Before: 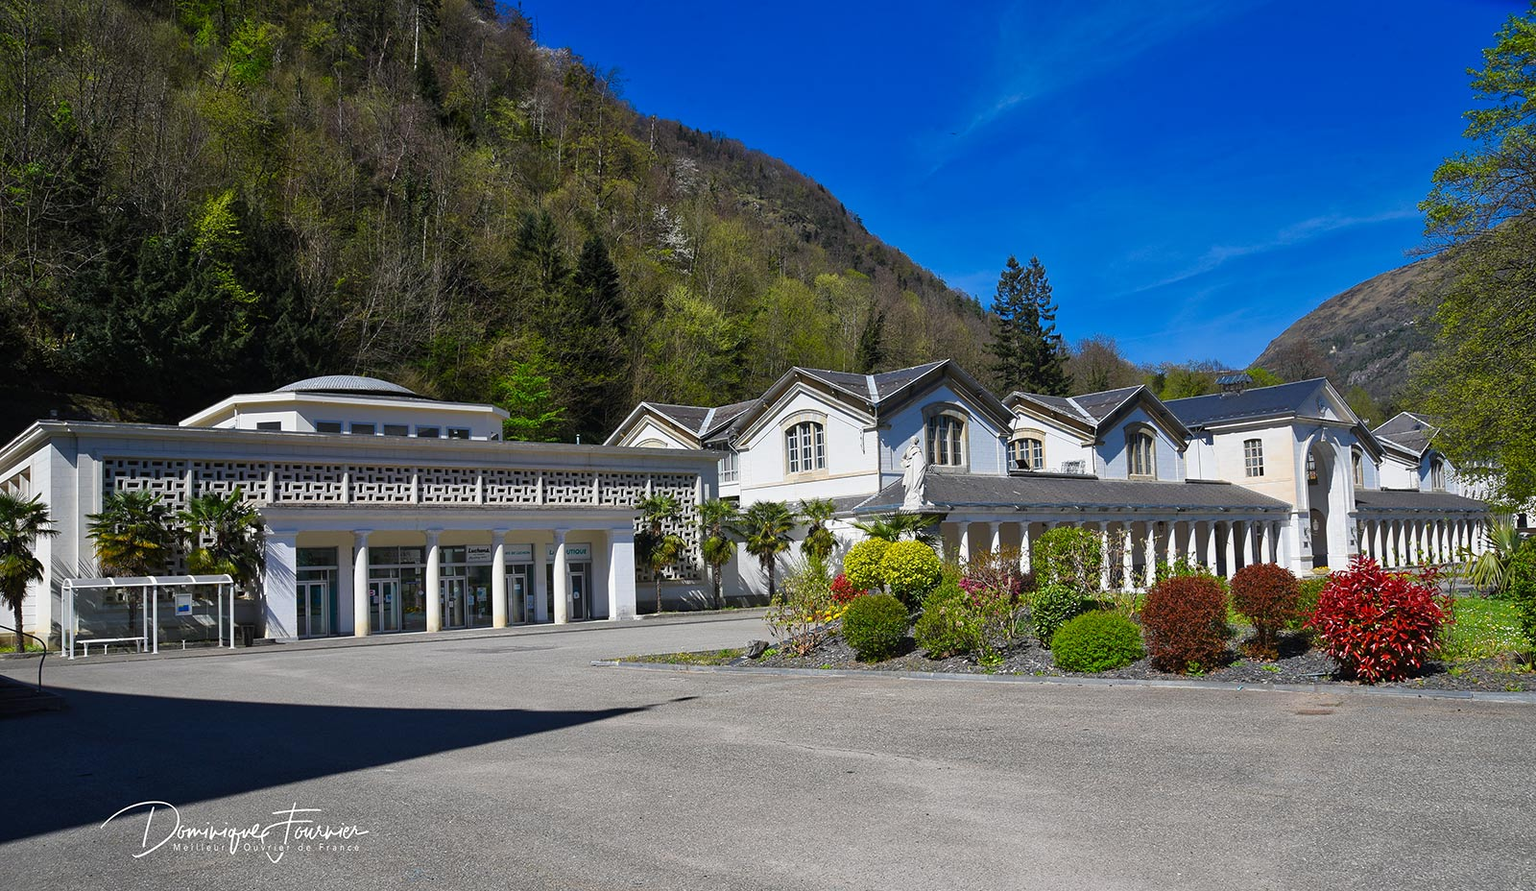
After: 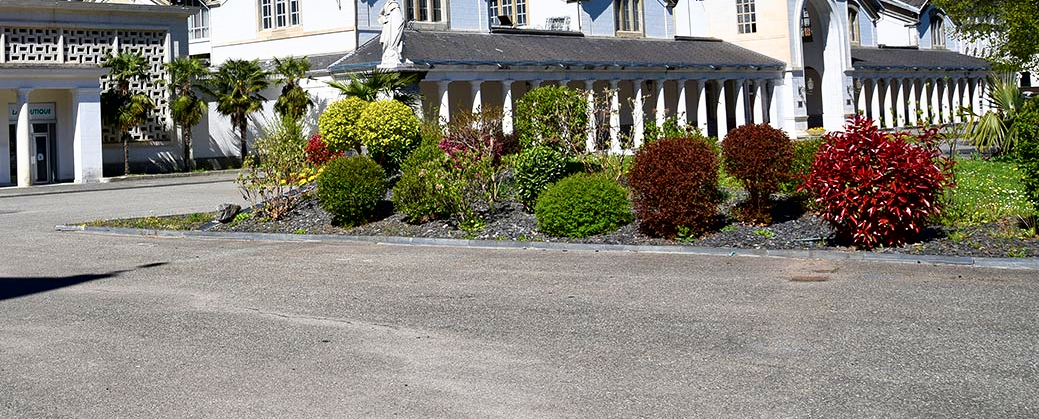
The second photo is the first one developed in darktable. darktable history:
velvia: on, module defaults
contrast brightness saturation: saturation -0.069
crop and rotate: left 35.034%, top 49.893%, bottom 4.895%
tone curve: curves: ch0 [(0, 0) (0.003, 0) (0.011, 0.001) (0.025, 0.003) (0.044, 0.004) (0.069, 0.007) (0.1, 0.01) (0.136, 0.033) (0.177, 0.082) (0.224, 0.141) (0.277, 0.208) (0.335, 0.282) (0.399, 0.363) (0.468, 0.451) (0.543, 0.545) (0.623, 0.647) (0.709, 0.756) (0.801, 0.87) (0.898, 0.972) (1, 1)], color space Lab, independent channels, preserve colors none
